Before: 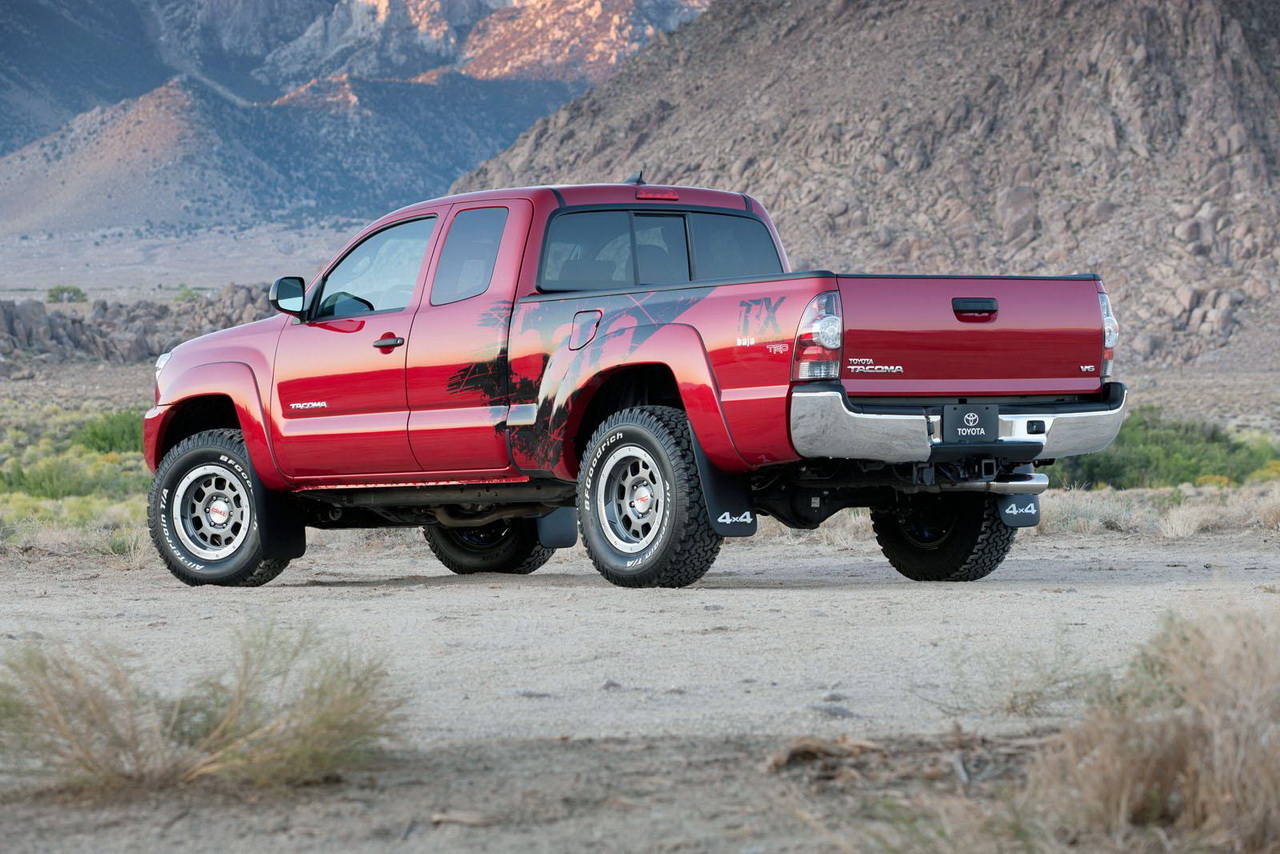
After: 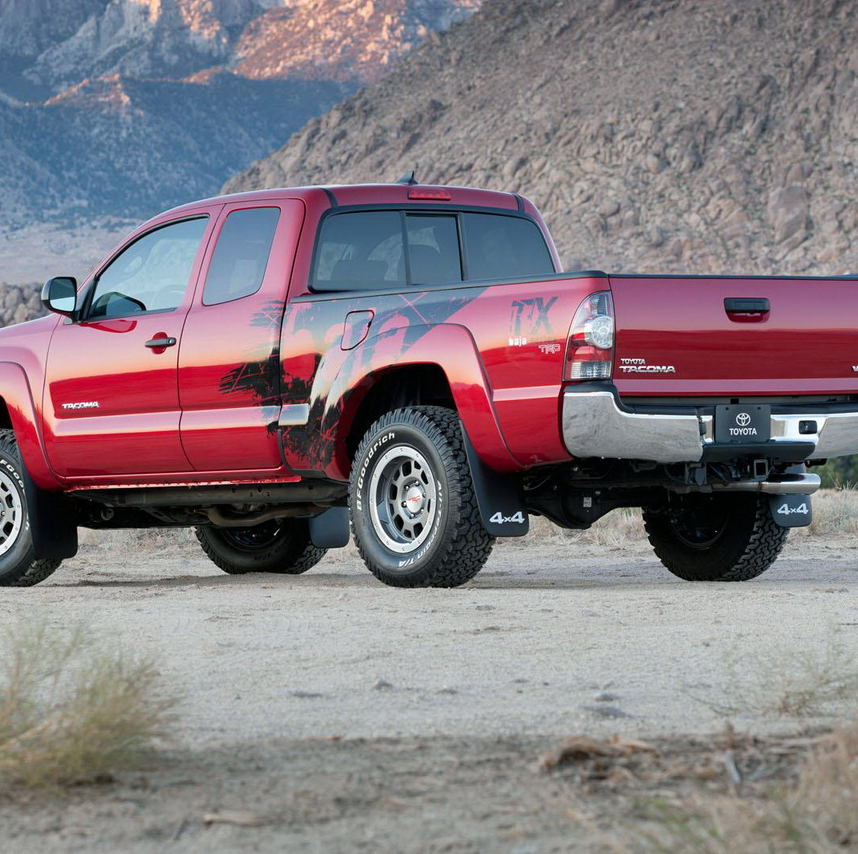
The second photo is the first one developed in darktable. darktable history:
crop and rotate: left 17.831%, right 15.069%
